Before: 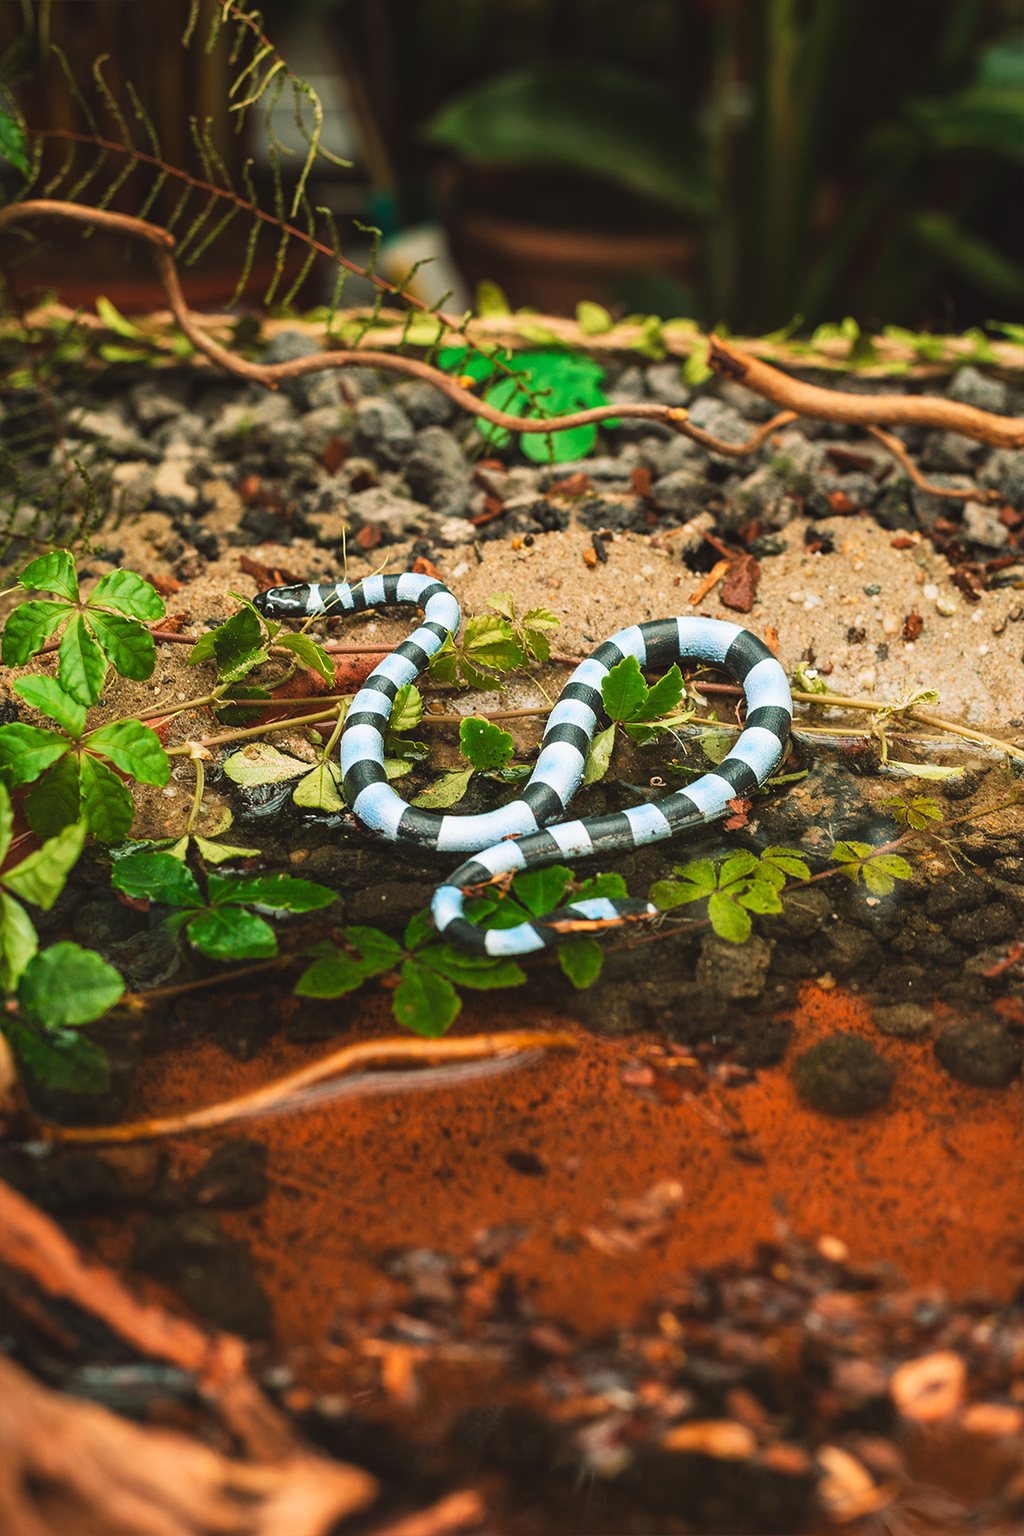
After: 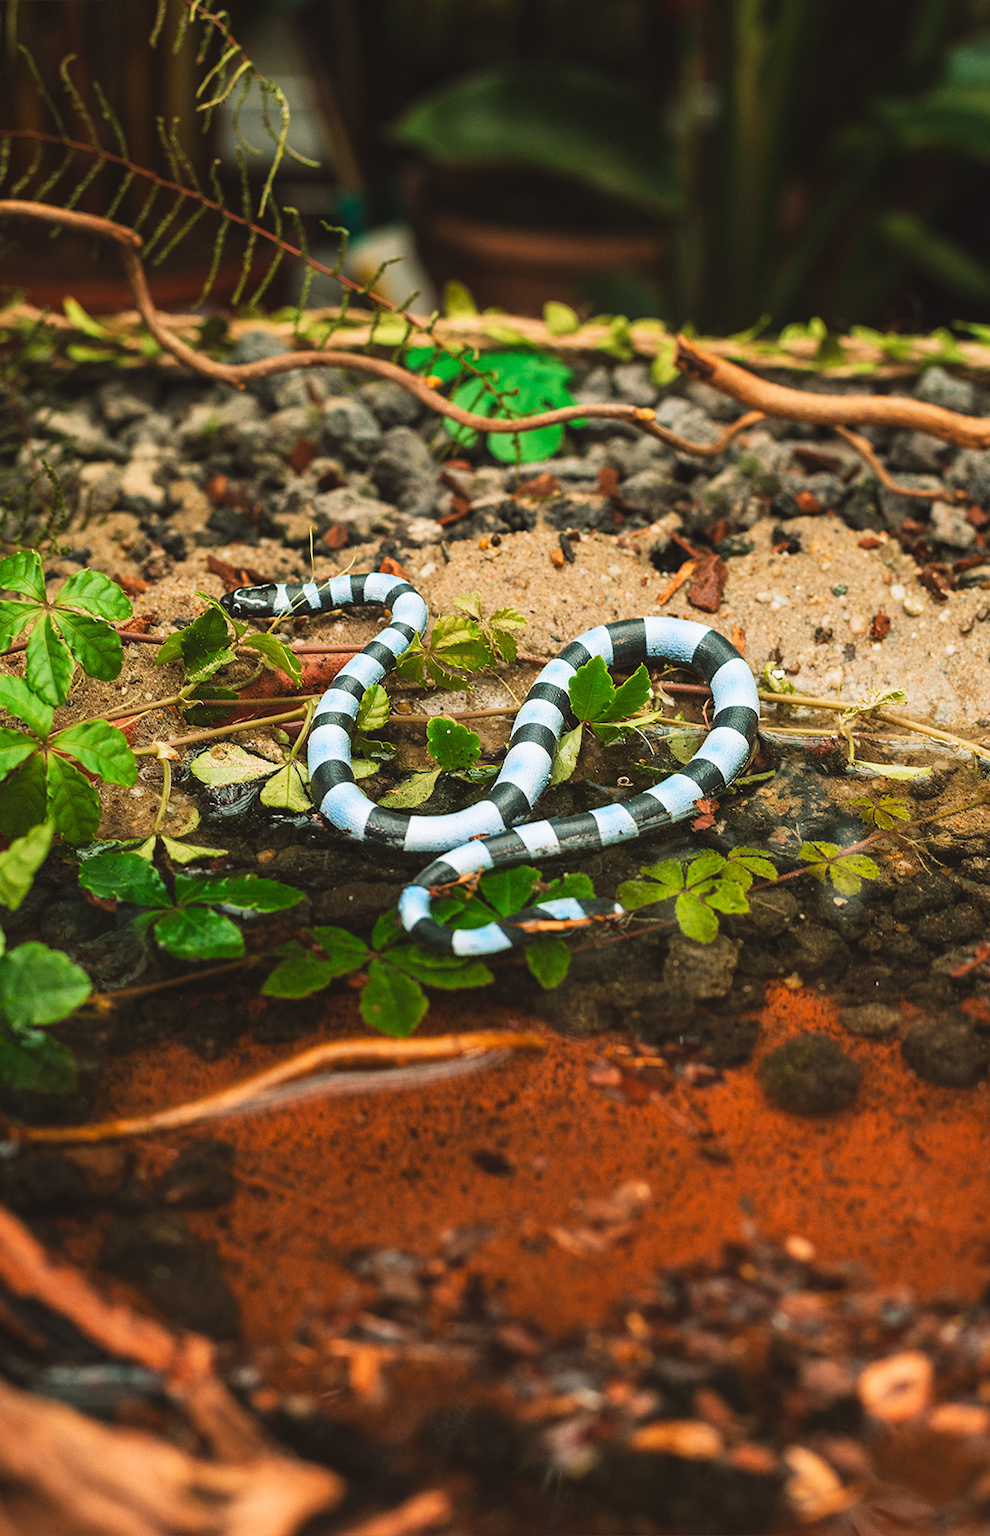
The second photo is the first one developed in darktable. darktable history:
grain: coarseness 0.09 ISO, strength 10%
crop and rotate: left 3.238%
